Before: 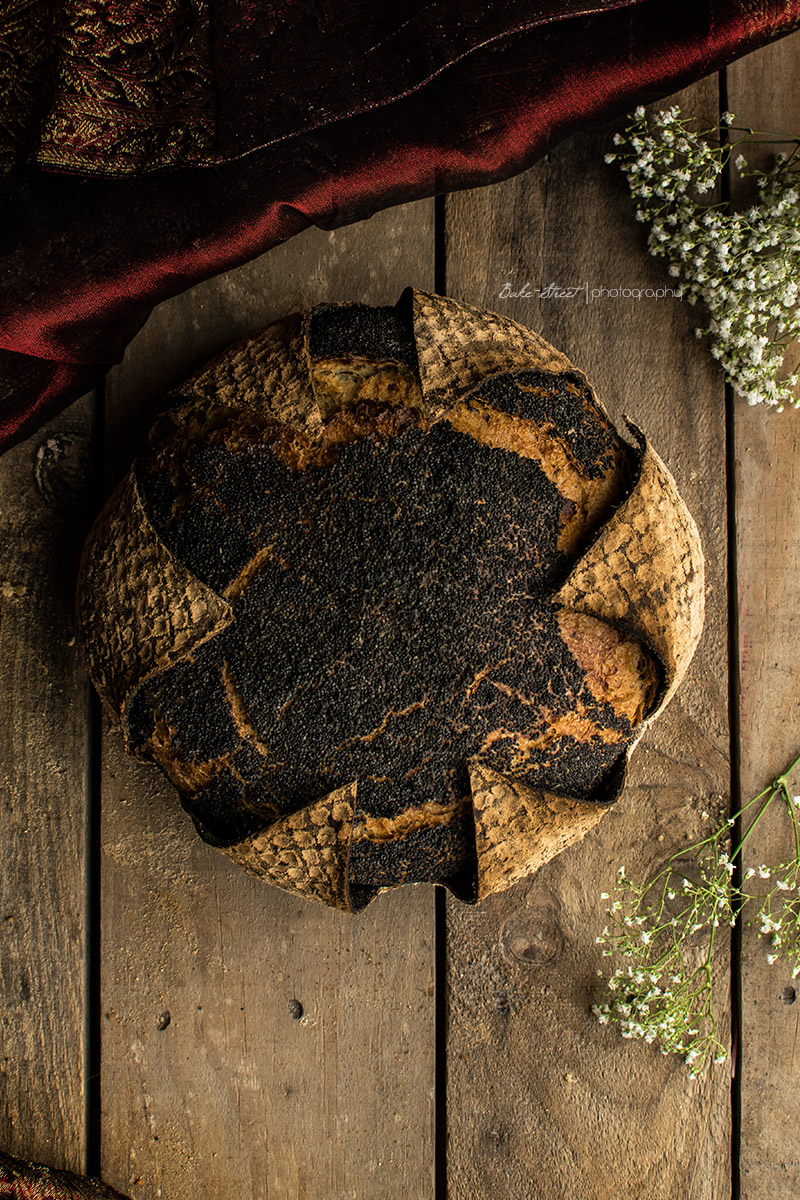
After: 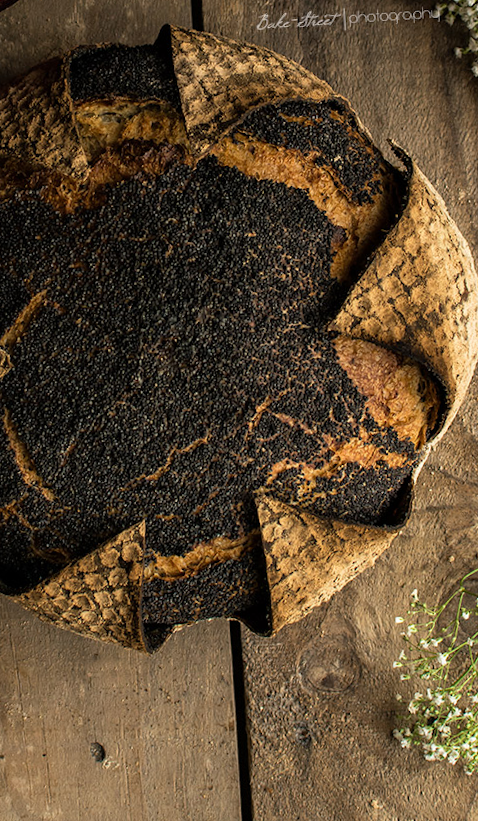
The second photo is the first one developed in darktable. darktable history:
crop and rotate: left 28.256%, top 17.734%, right 12.656%, bottom 3.573%
rotate and perspective: rotation -3.52°, crop left 0.036, crop right 0.964, crop top 0.081, crop bottom 0.919
